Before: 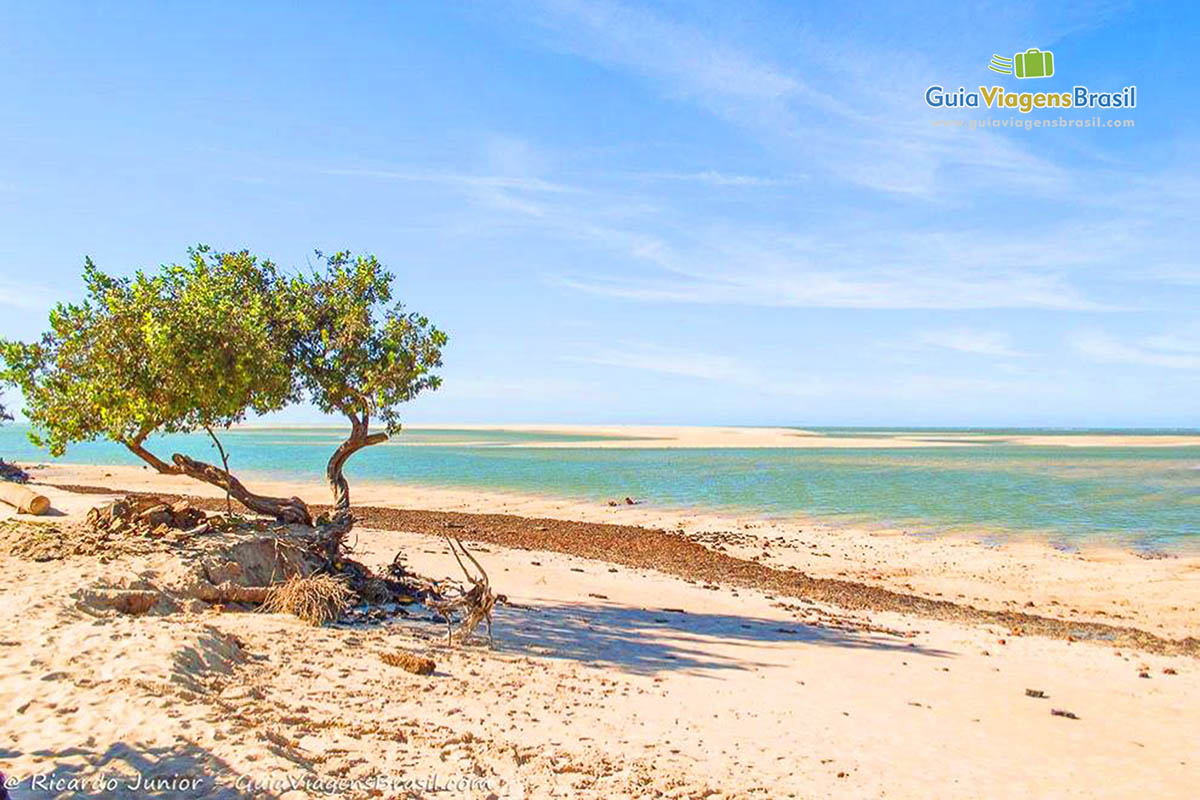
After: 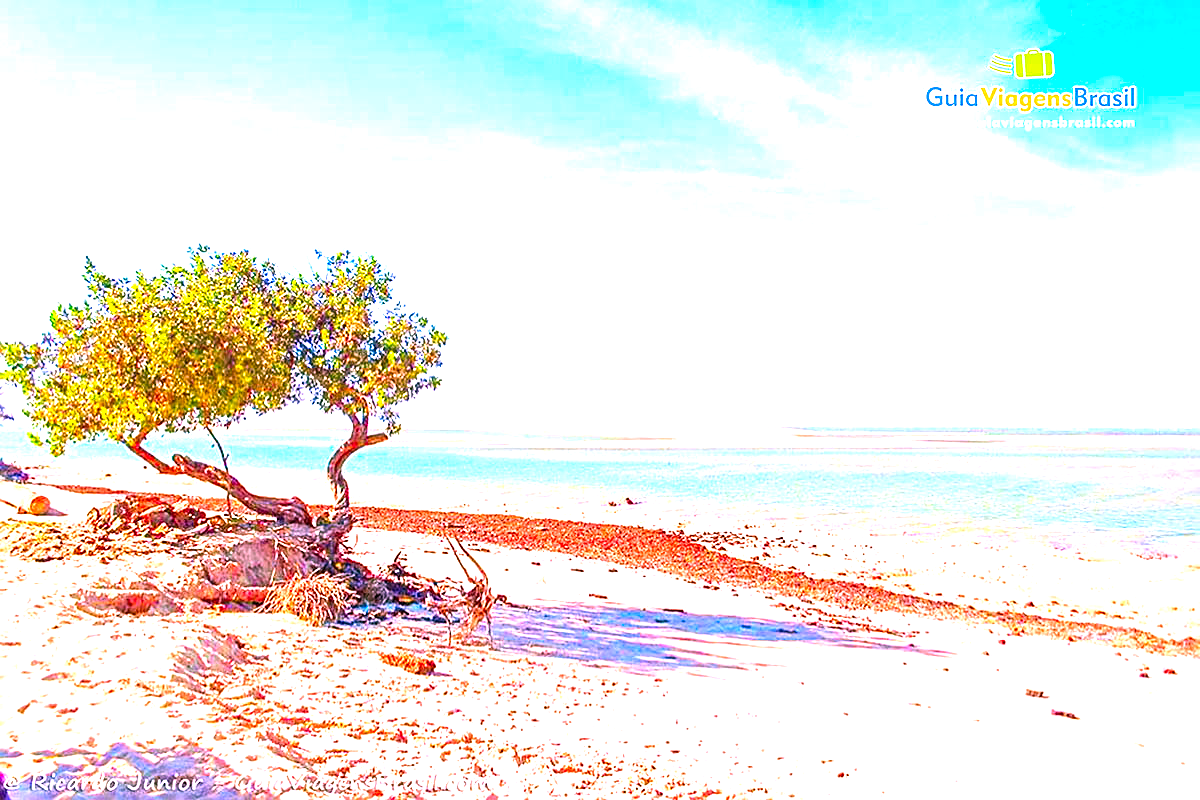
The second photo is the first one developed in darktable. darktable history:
color correction: highlights a* 18.81, highlights b* -11.5, saturation 1.64
exposure: black level correction 0, exposure 1.461 EV, compensate highlight preservation false
sharpen: on, module defaults
